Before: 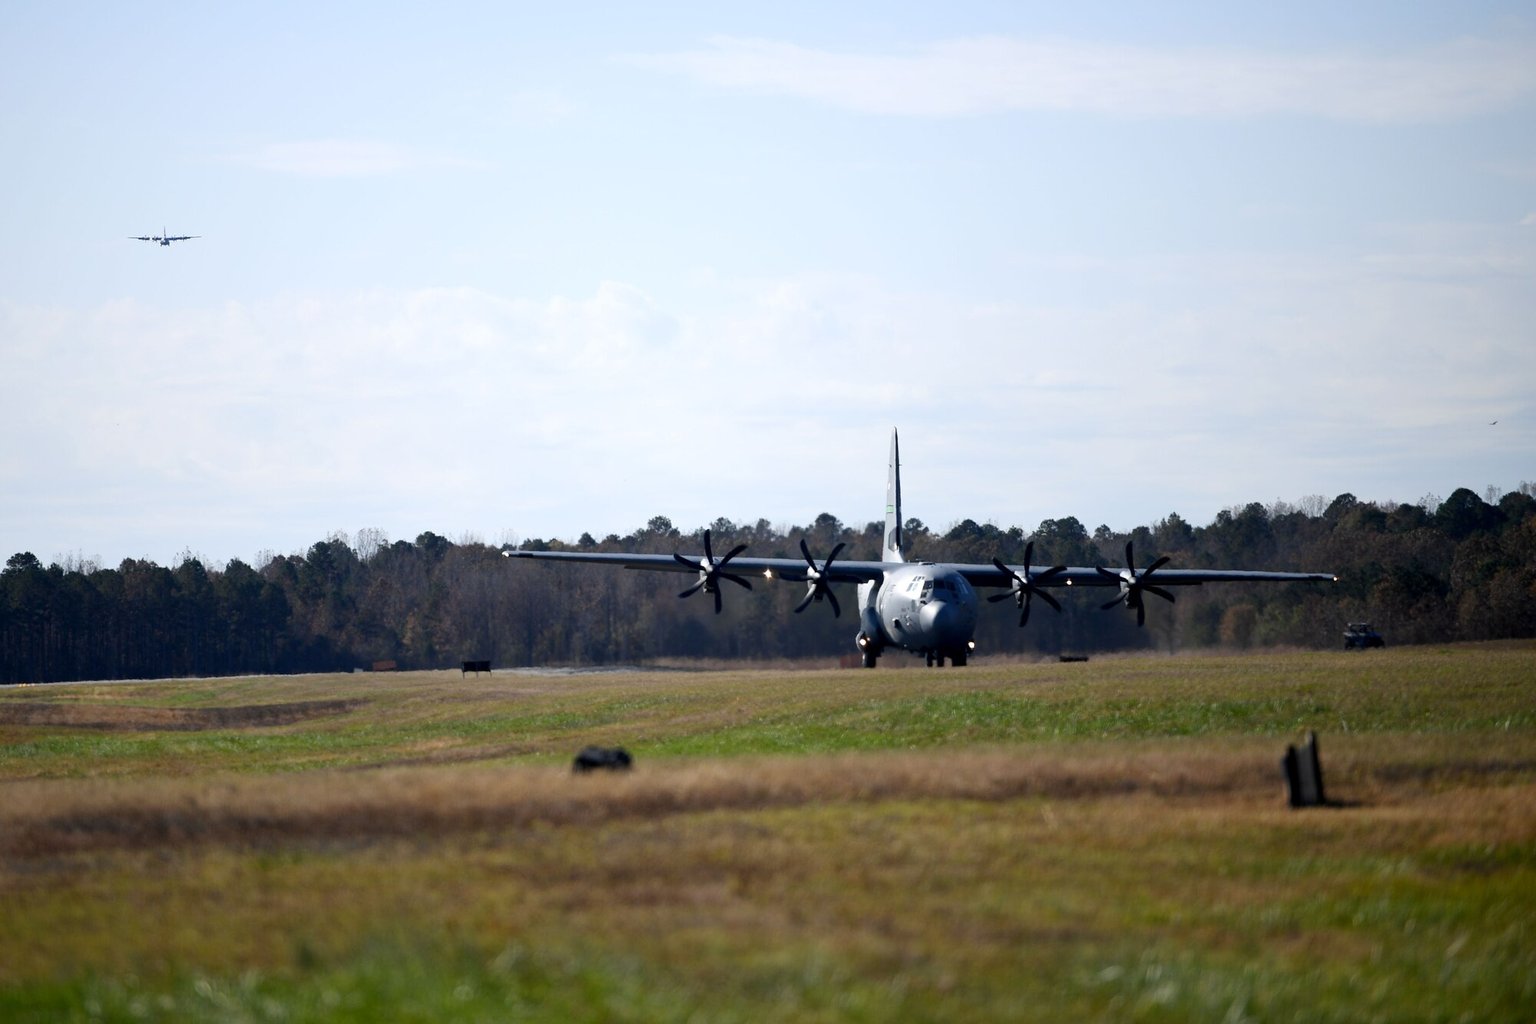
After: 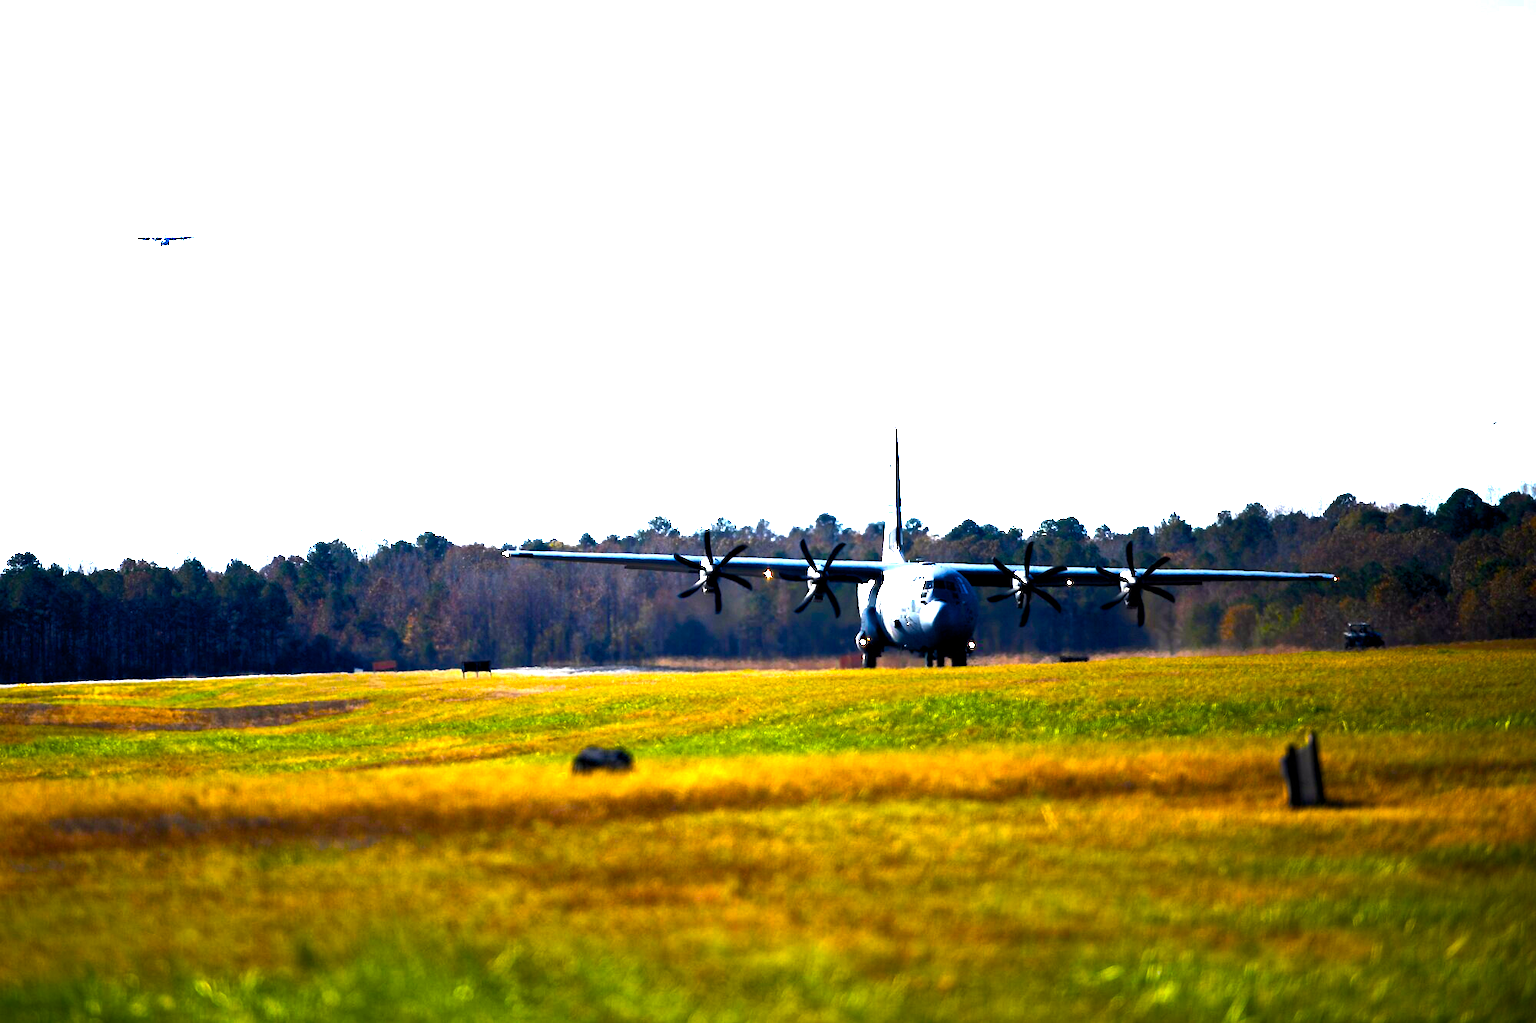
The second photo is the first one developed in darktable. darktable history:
color calibration: x 0.342, y 0.355, temperature 5146 K
color balance rgb: linear chroma grading › global chroma 20%, perceptual saturation grading › global saturation 65%, perceptual saturation grading › highlights 60%, perceptual saturation grading › mid-tones 50%, perceptual saturation grading › shadows 50%, perceptual brilliance grading › global brilliance 30%, perceptual brilliance grading › highlights 50%, perceptual brilliance grading › mid-tones 50%, perceptual brilliance grading › shadows -22%, global vibrance 20%
